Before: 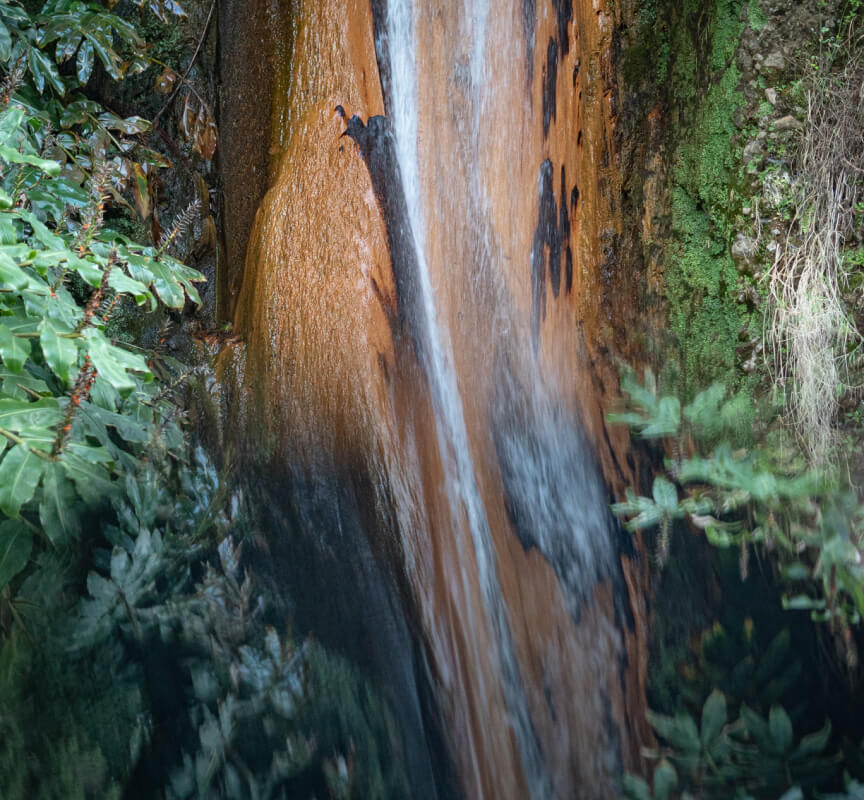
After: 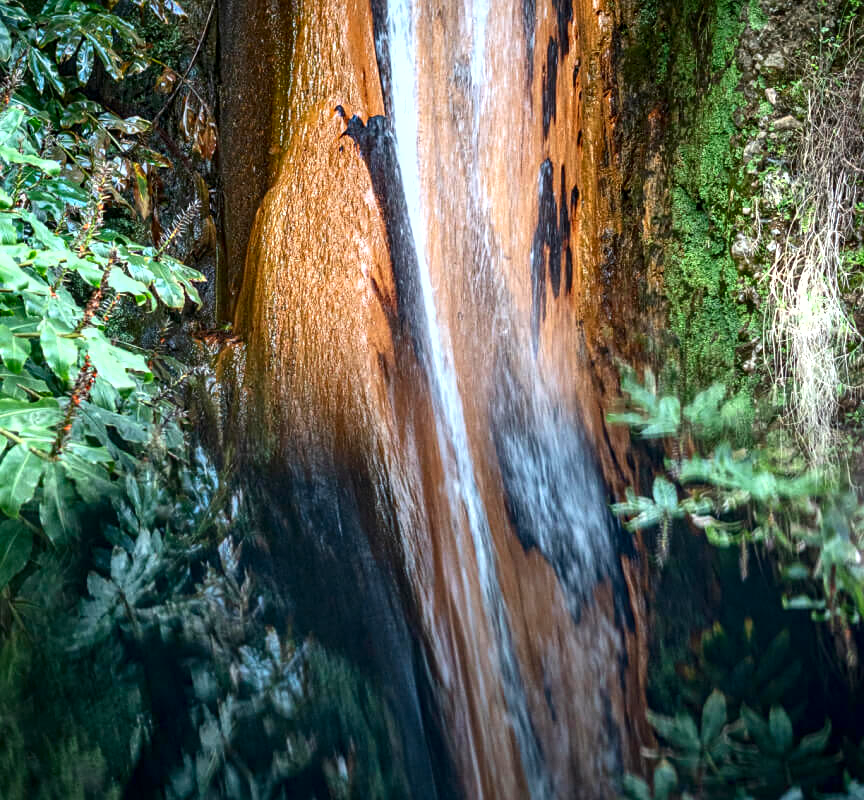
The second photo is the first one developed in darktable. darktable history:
sharpen: amount 0.202
local contrast: on, module defaults
exposure: black level correction 0, exposure 0.695 EV, compensate exposure bias true, compensate highlight preservation false
contrast brightness saturation: contrast 0.122, brightness -0.119, saturation 0.203
shadows and highlights: shadows 13.38, white point adjustment 1.24, soften with gaussian
